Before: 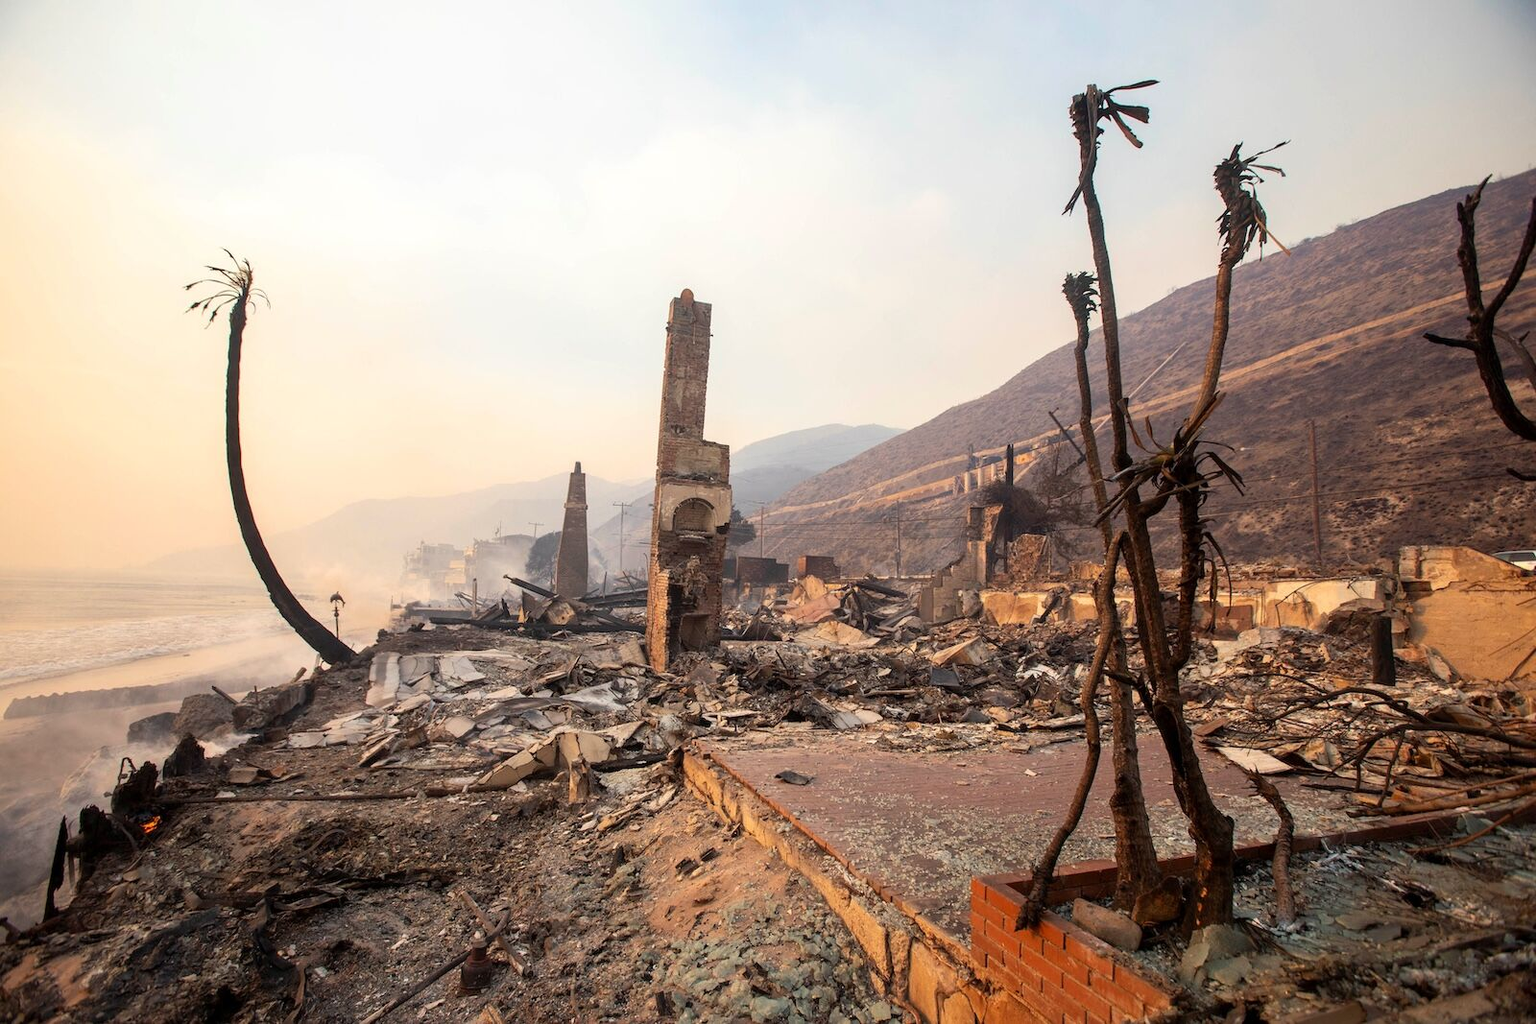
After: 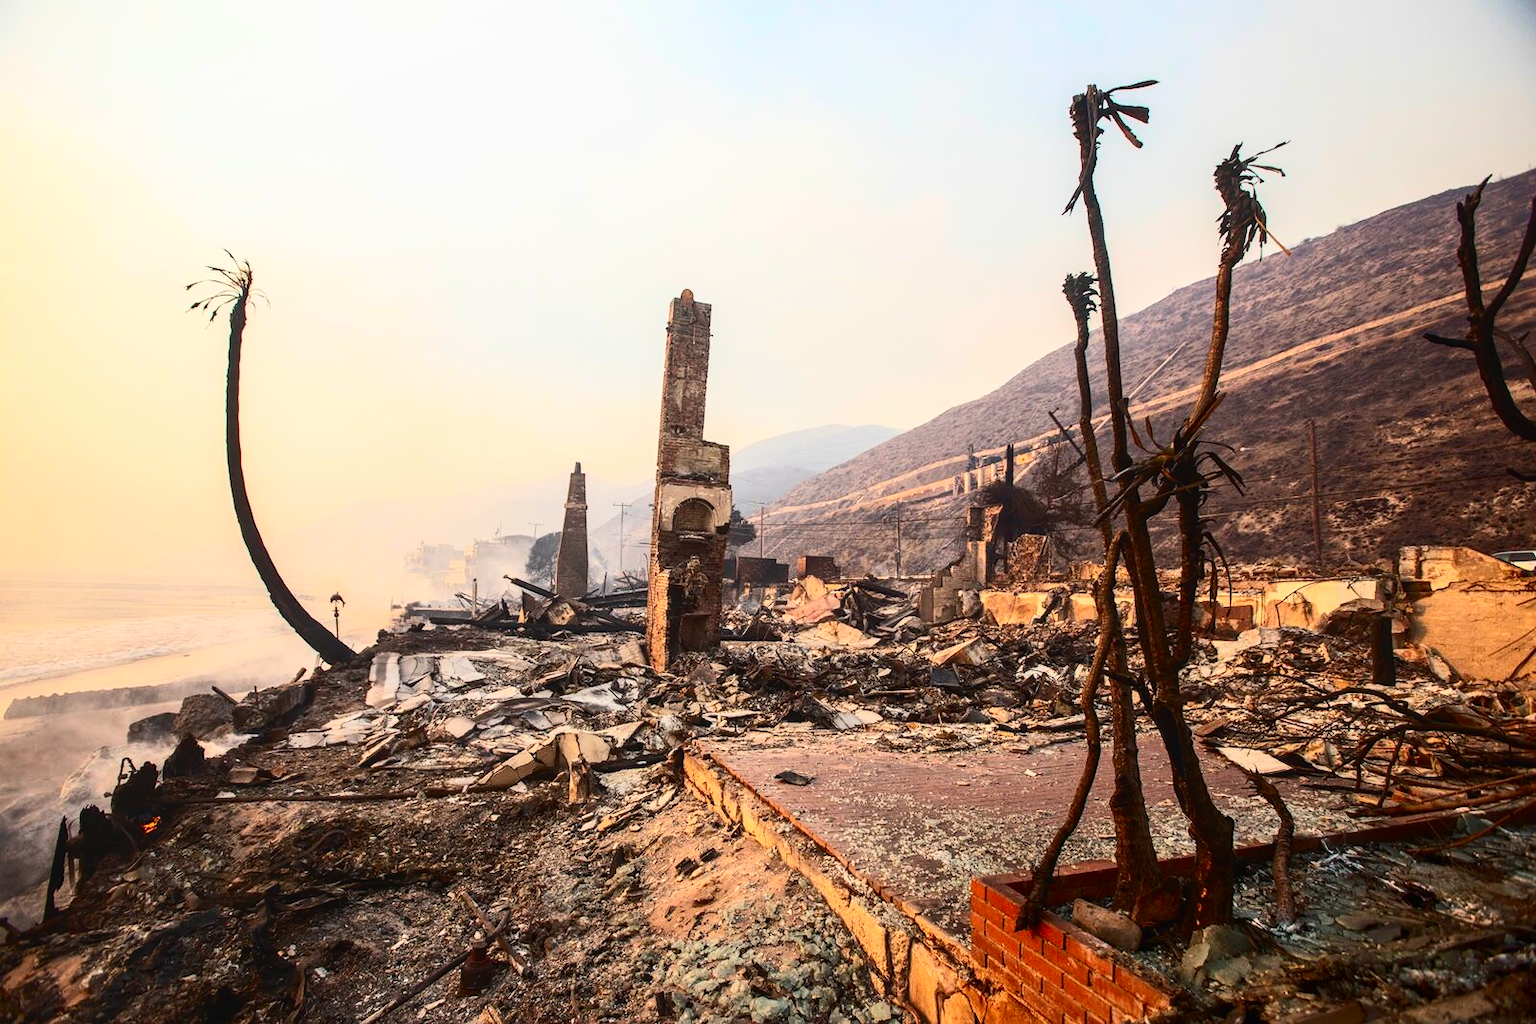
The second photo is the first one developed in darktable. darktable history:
contrast brightness saturation: contrast 0.399, brightness 0.042, saturation 0.262
local contrast: detail 109%
